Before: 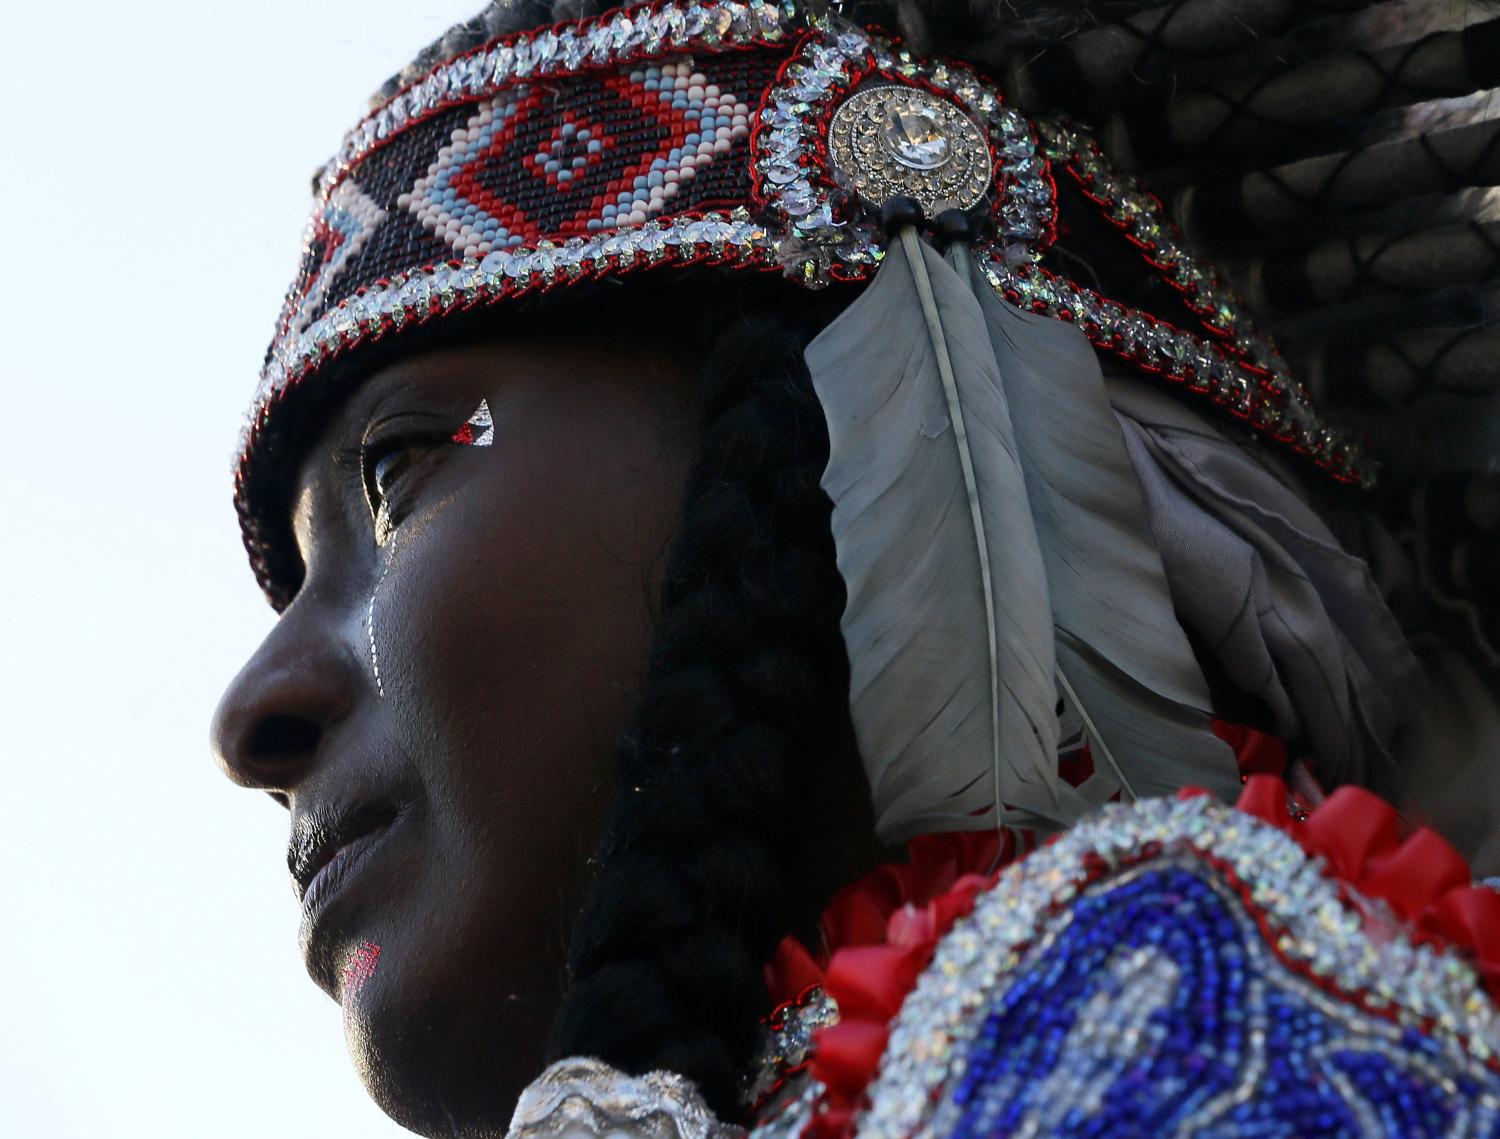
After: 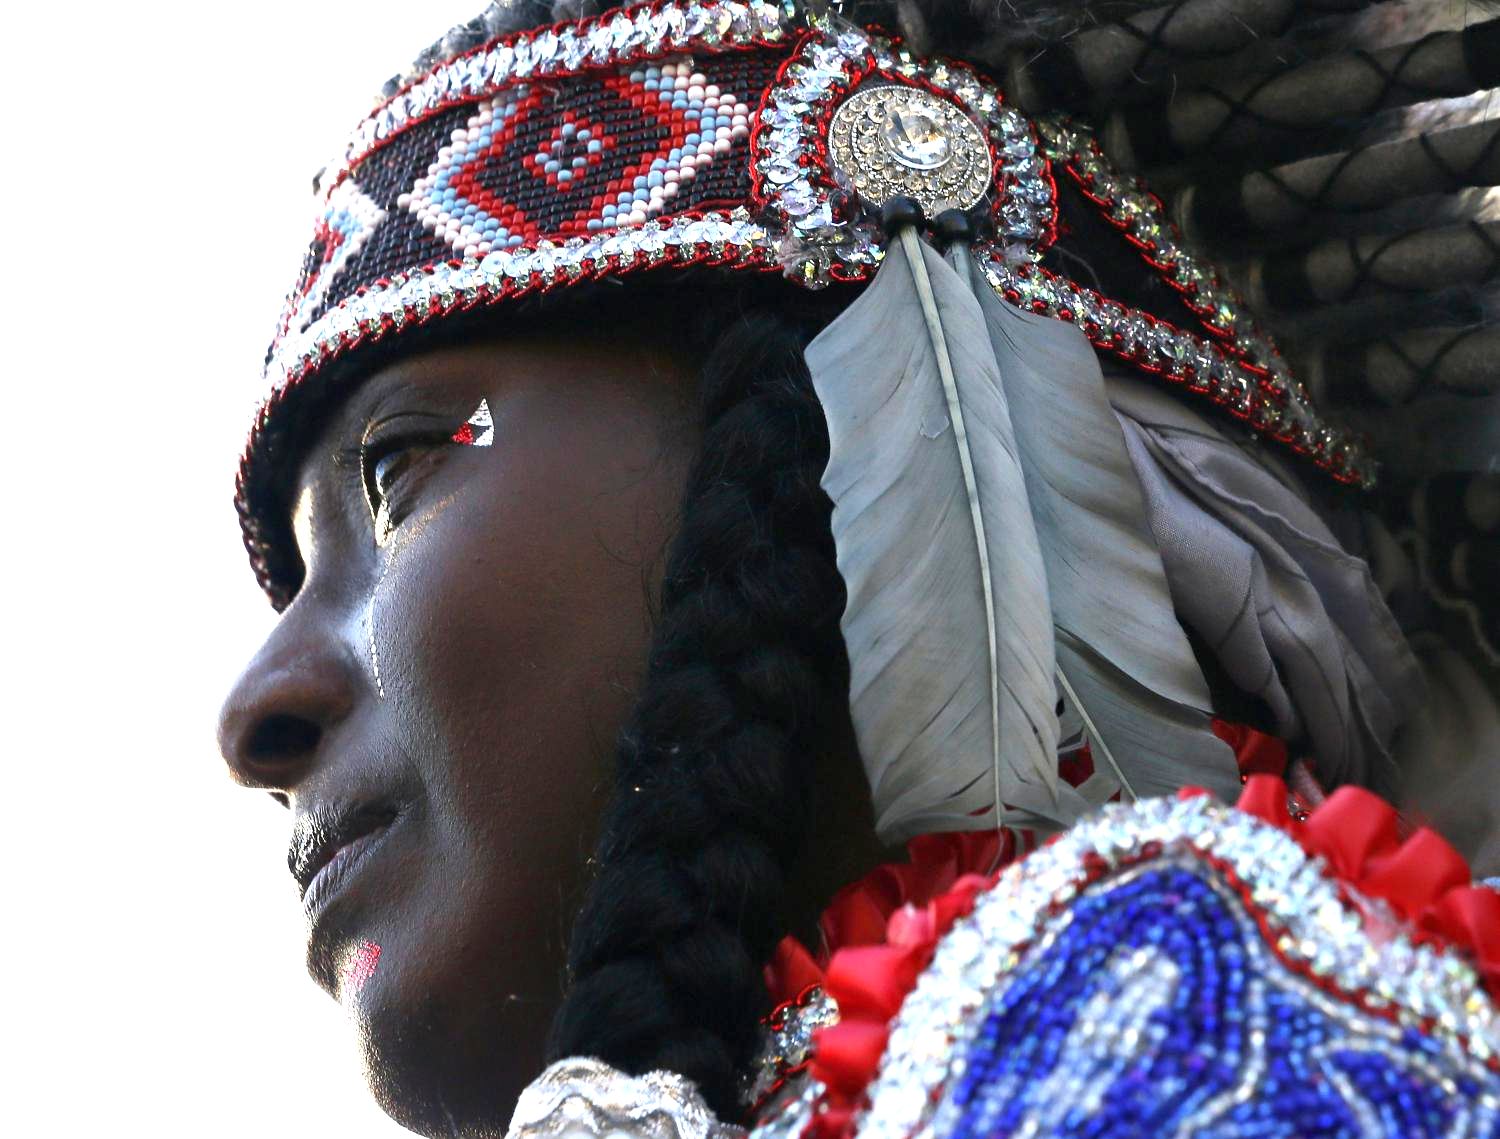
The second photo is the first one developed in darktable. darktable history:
exposure: black level correction 0, exposure 1.377 EV, compensate highlight preservation false
